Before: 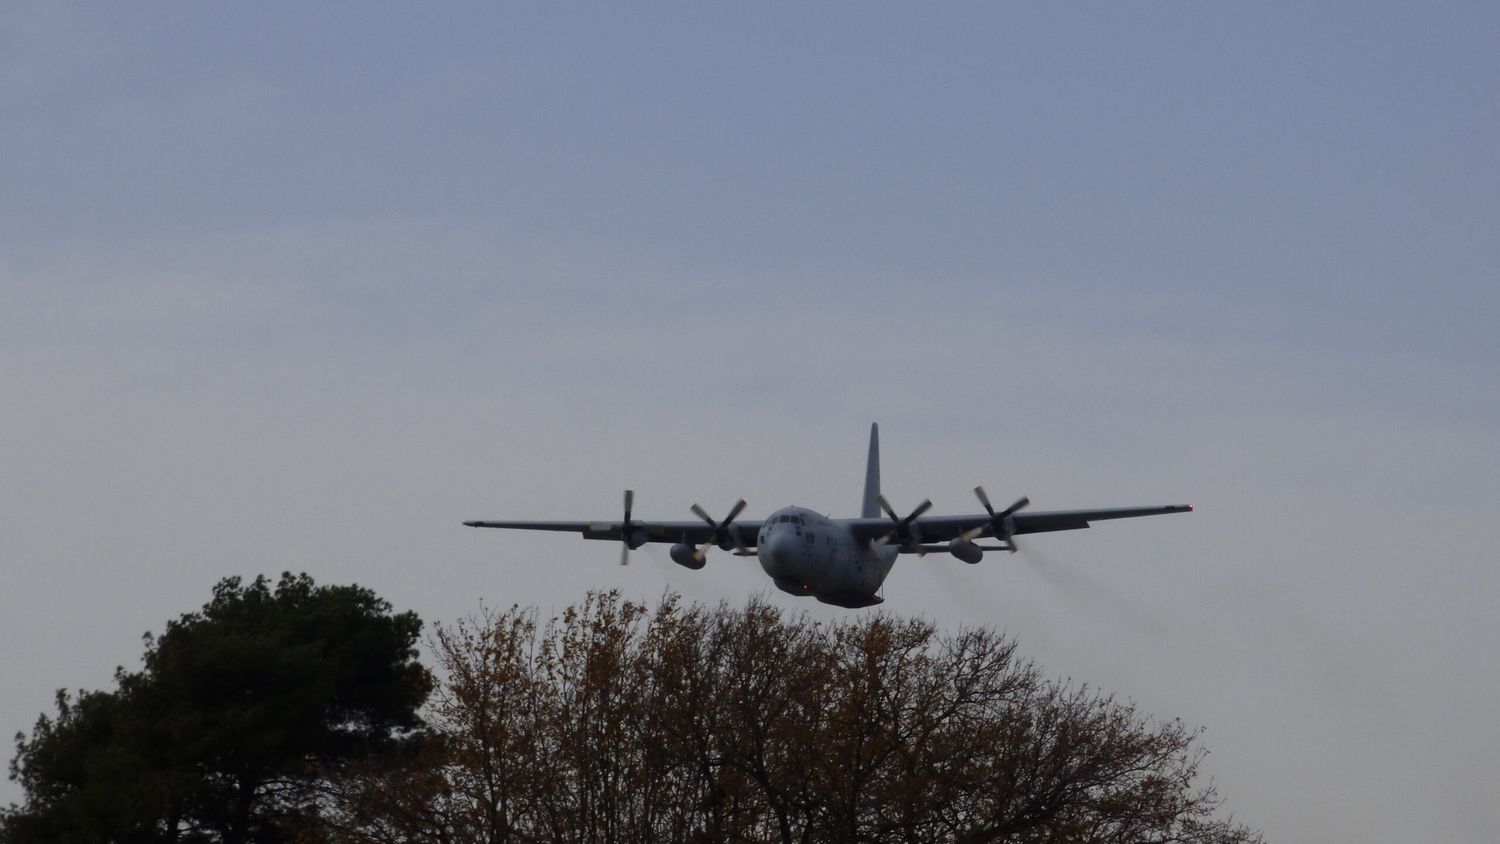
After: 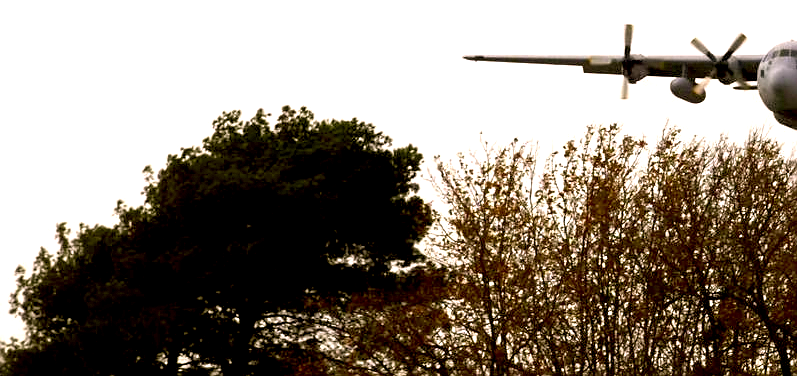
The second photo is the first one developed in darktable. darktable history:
exposure: black level correction 0.006, exposure 2.078 EV, compensate highlight preservation false
crop and rotate: top 55.27%, right 46.805%, bottom 0.173%
sharpen: on, module defaults
color correction: highlights a* 8.21, highlights b* 15.49, shadows a* -0.531, shadows b* 26.19
